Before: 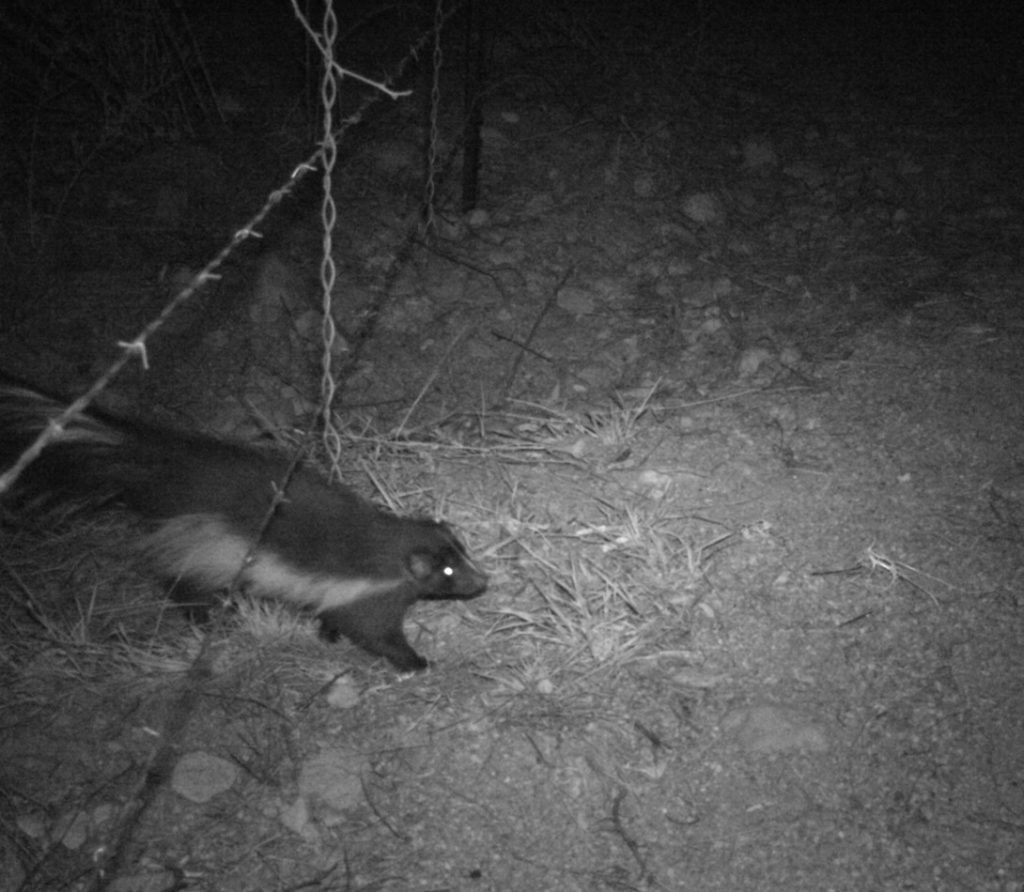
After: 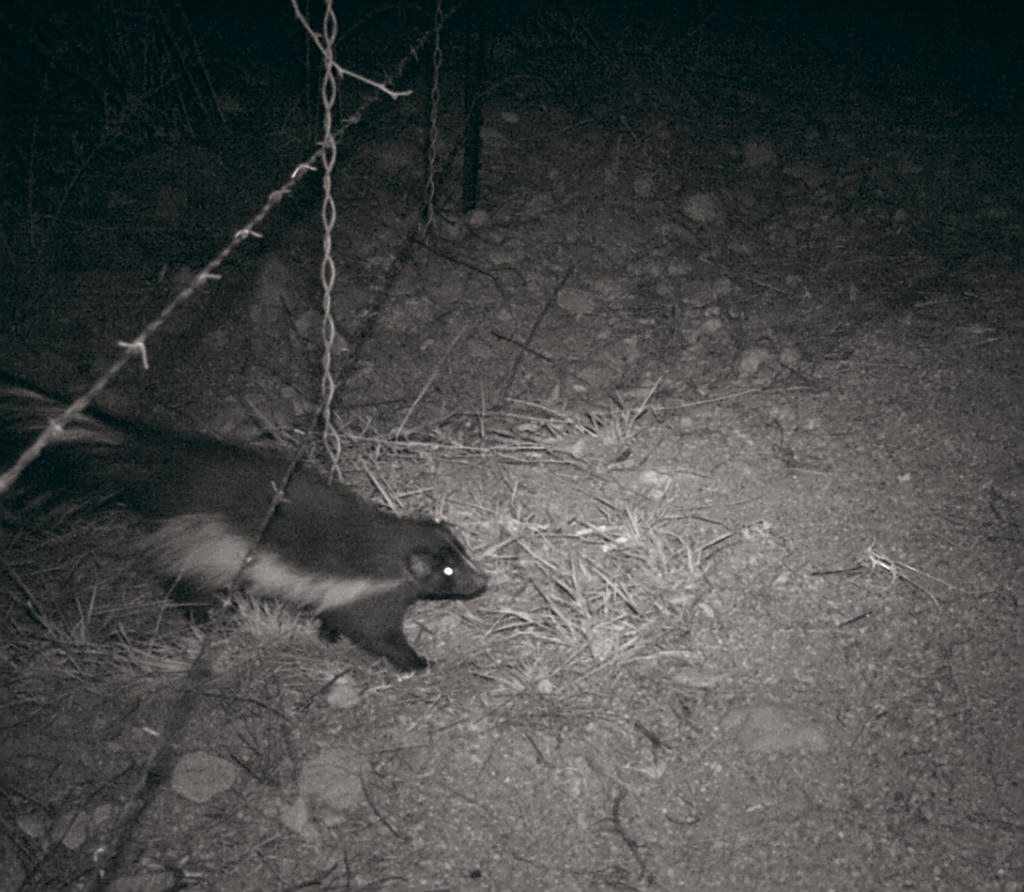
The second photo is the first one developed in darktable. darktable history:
color balance: lift [1, 0.998, 1.001, 1.002], gamma [1, 1.02, 1, 0.98], gain [1, 1.02, 1.003, 0.98]
sharpen: on, module defaults
